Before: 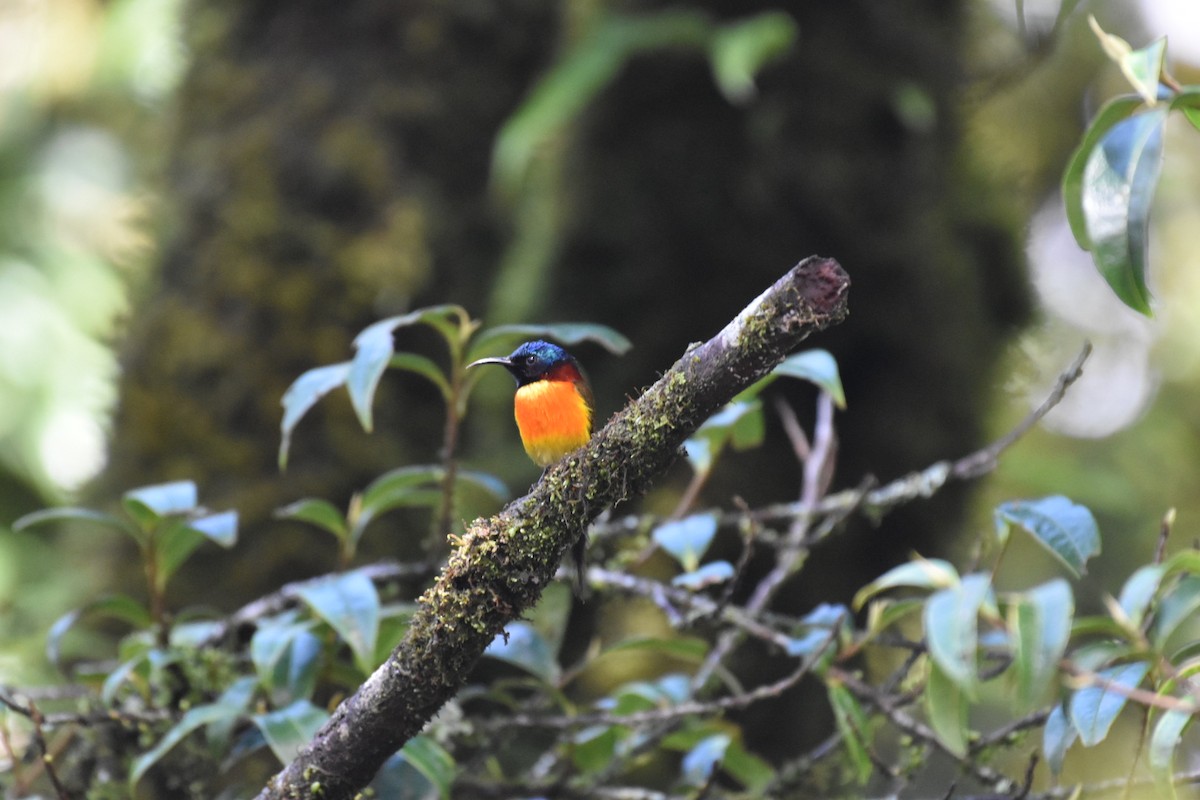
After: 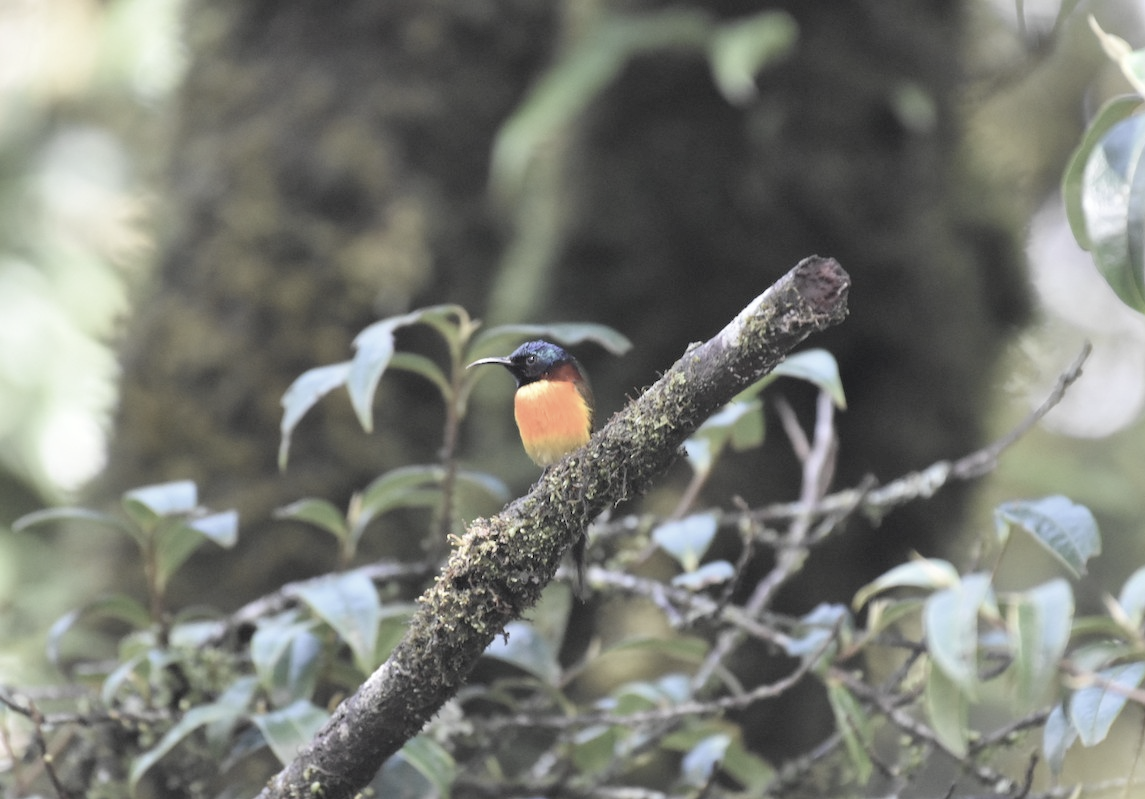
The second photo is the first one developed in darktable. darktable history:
contrast brightness saturation: brightness 0.186, saturation -0.515
crop: right 4.563%, bottom 0.045%
